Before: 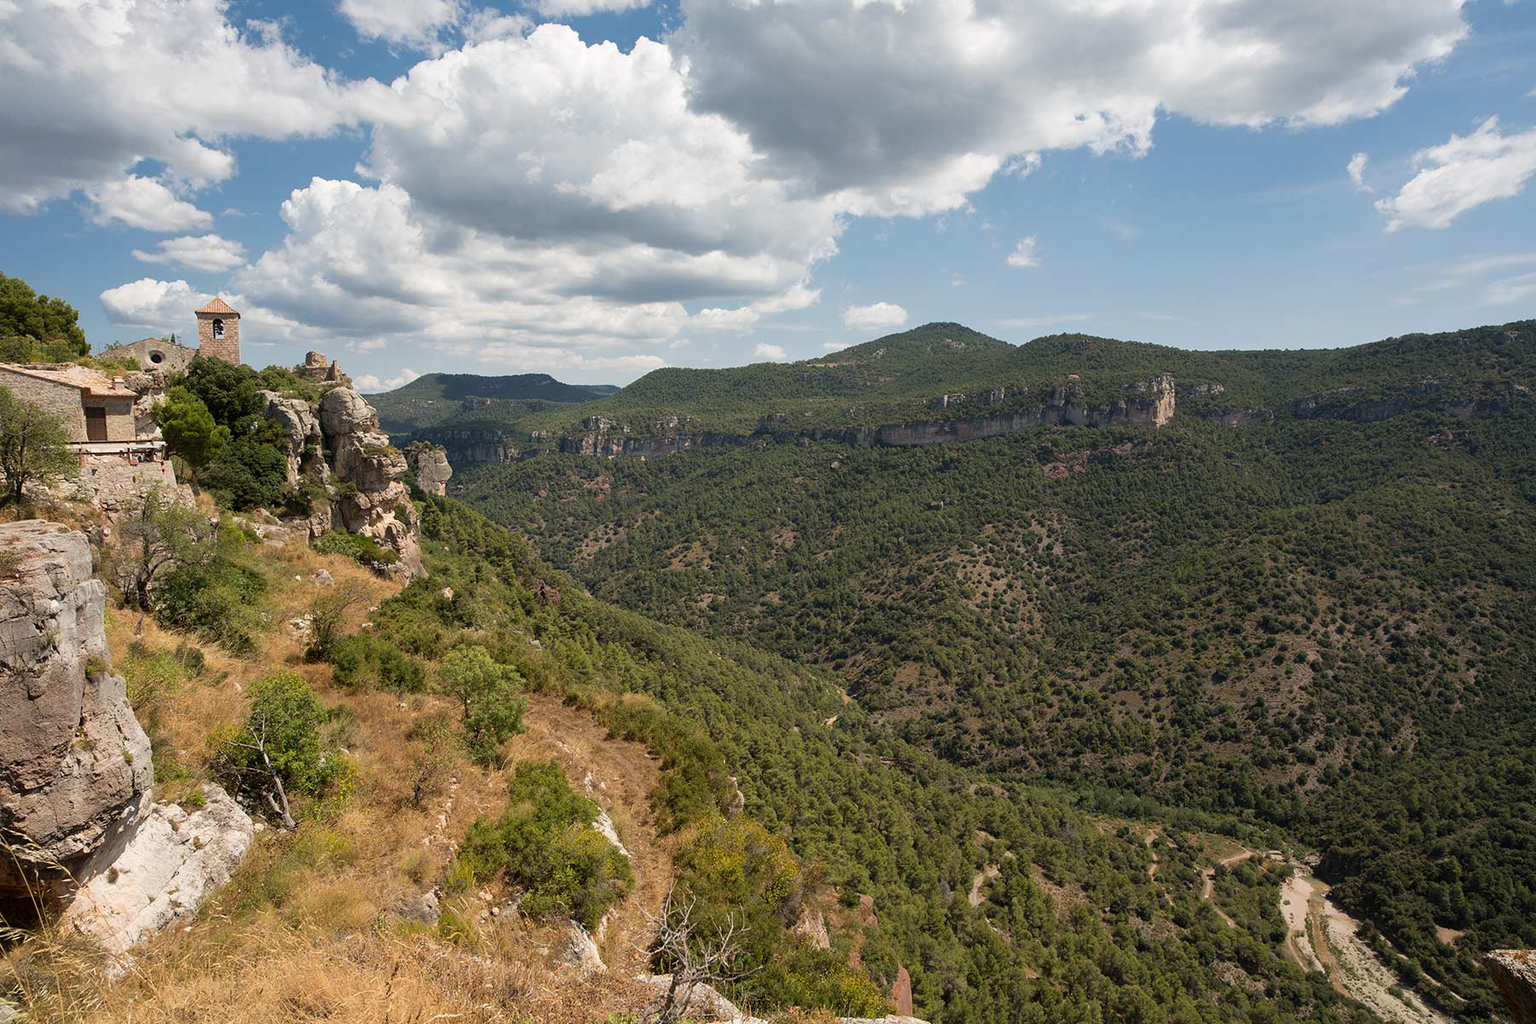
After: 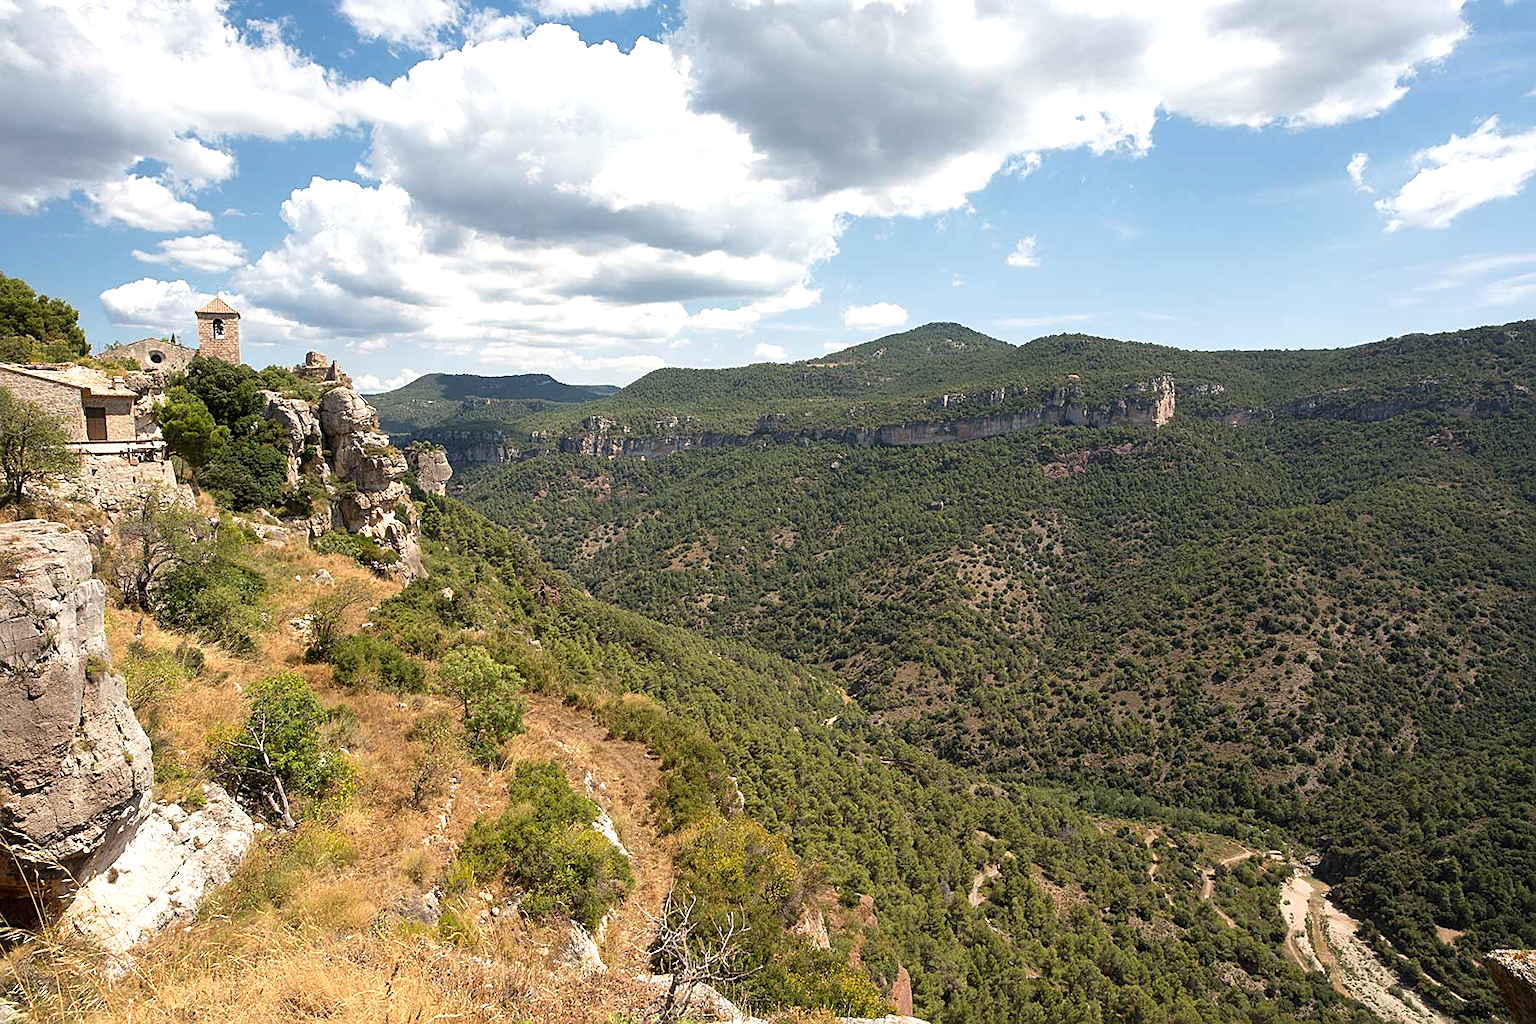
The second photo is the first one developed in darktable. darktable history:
exposure: exposure 0.6 EV, compensate highlight preservation false
sharpen: on, module defaults
